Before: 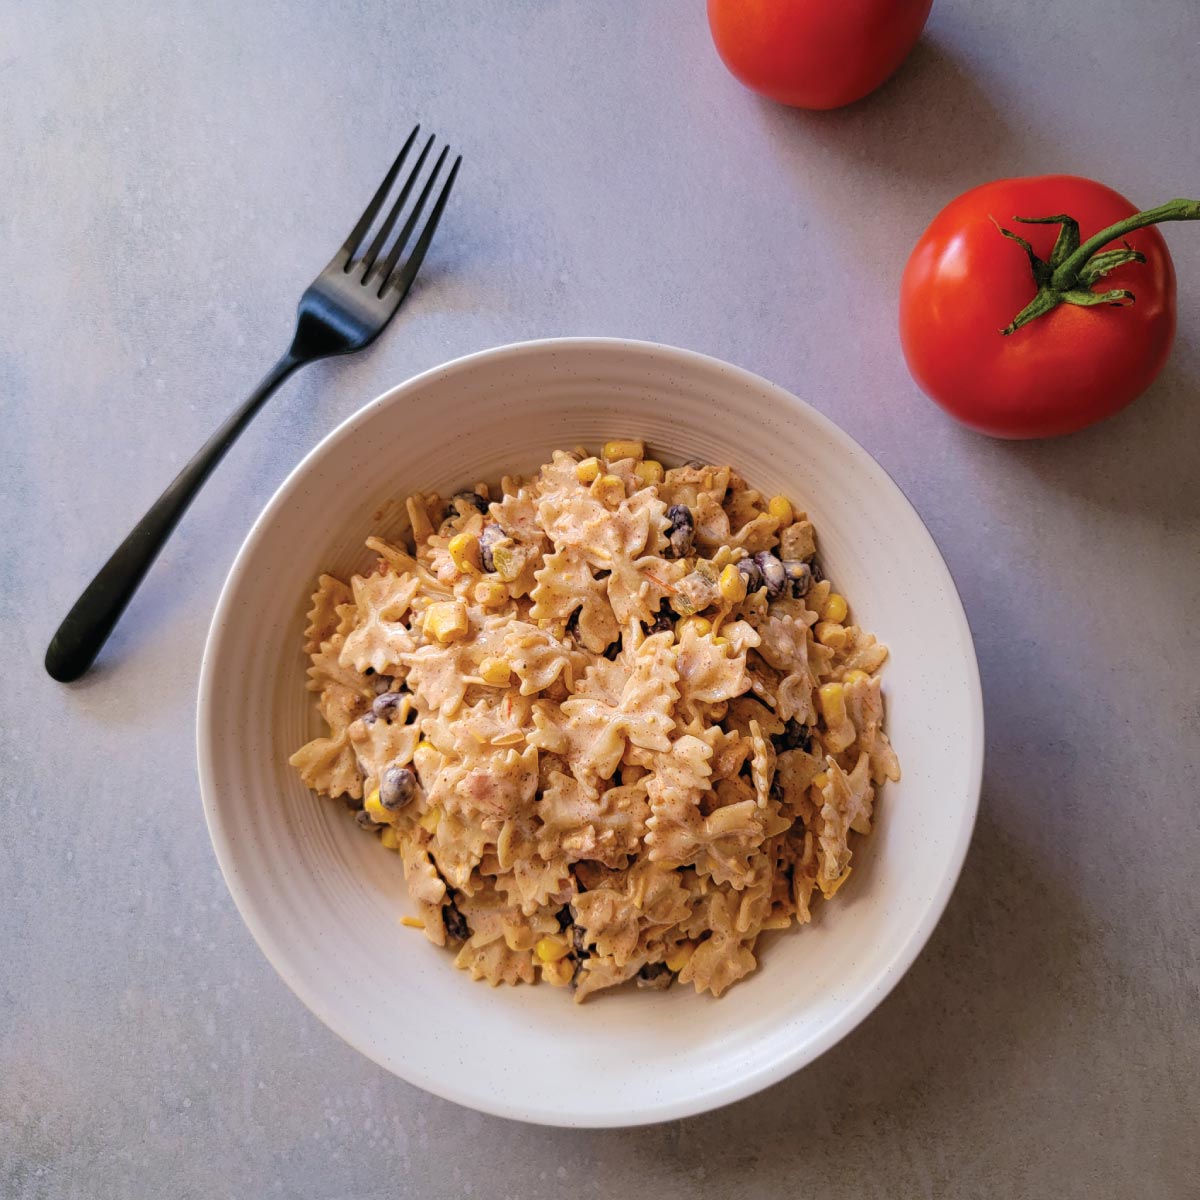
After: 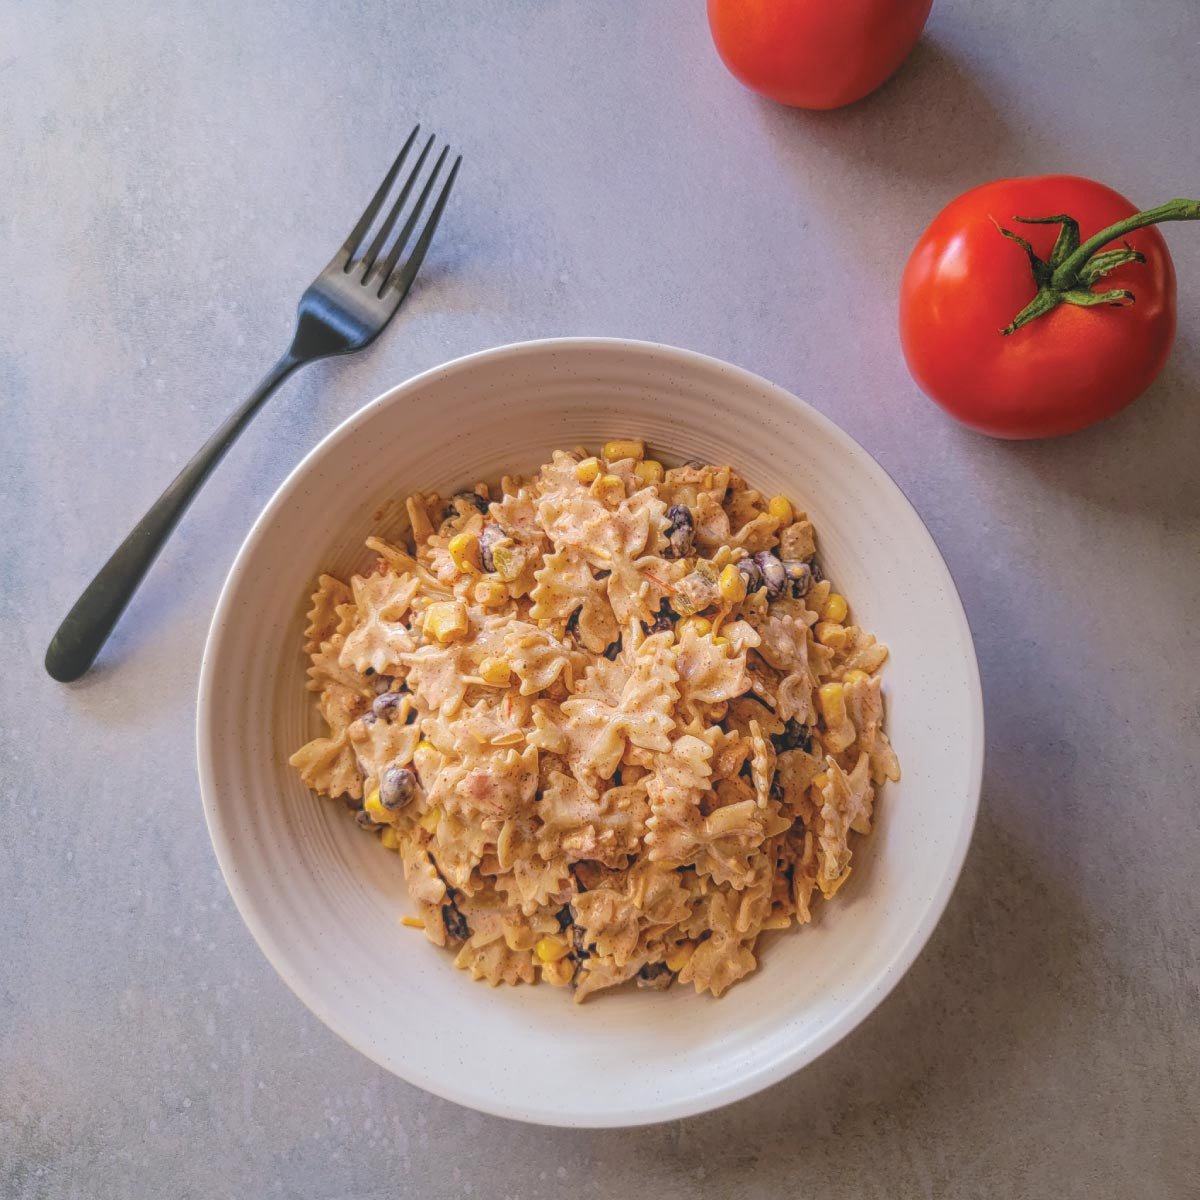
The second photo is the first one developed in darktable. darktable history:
local contrast: highlights 72%, shadows 19%, midtone range 0.197
